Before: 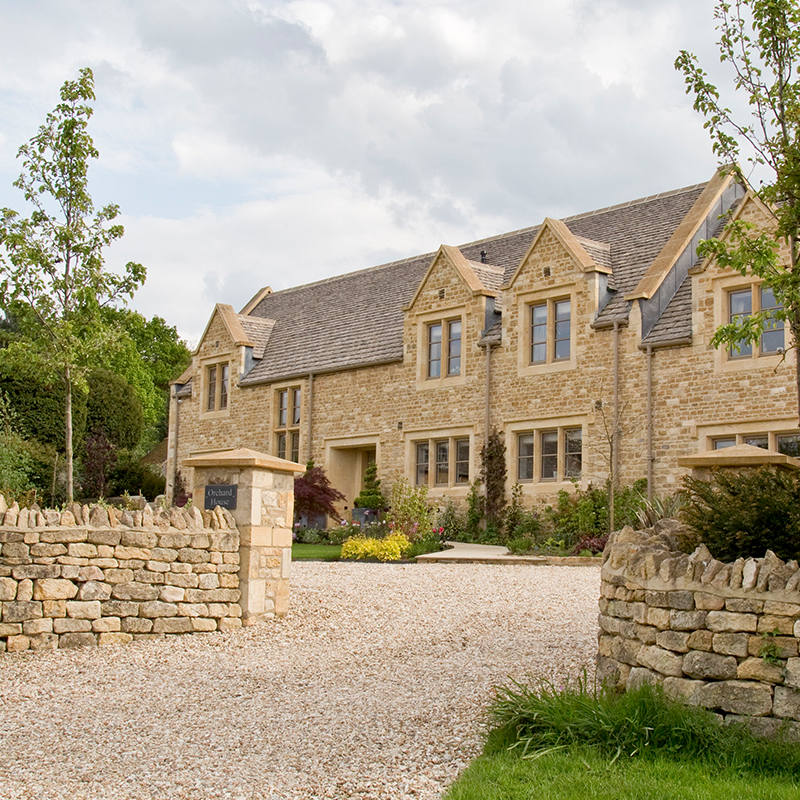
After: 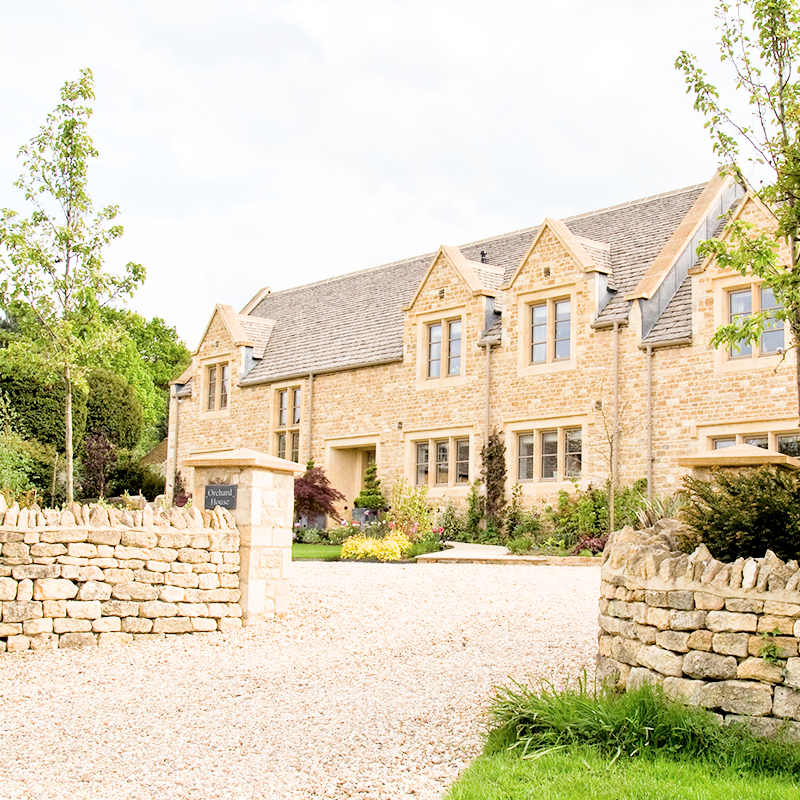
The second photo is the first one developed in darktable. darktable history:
exposure: black level correction 0, exposure 1.55 EV, compensate exposure bias true, compensate highlight preservation false
color balance rgb: linear chroma grading › global chroma 1.5%, linear chroma grading › mid-tones -1%, perceptual saturation grading › global saturation -3%, perceptual saturation grading › shadows -2%
filmic rgb: black relative exposure -5 EV, hardness 2.88, contrast 1.2, highlights saturation mix -30%
